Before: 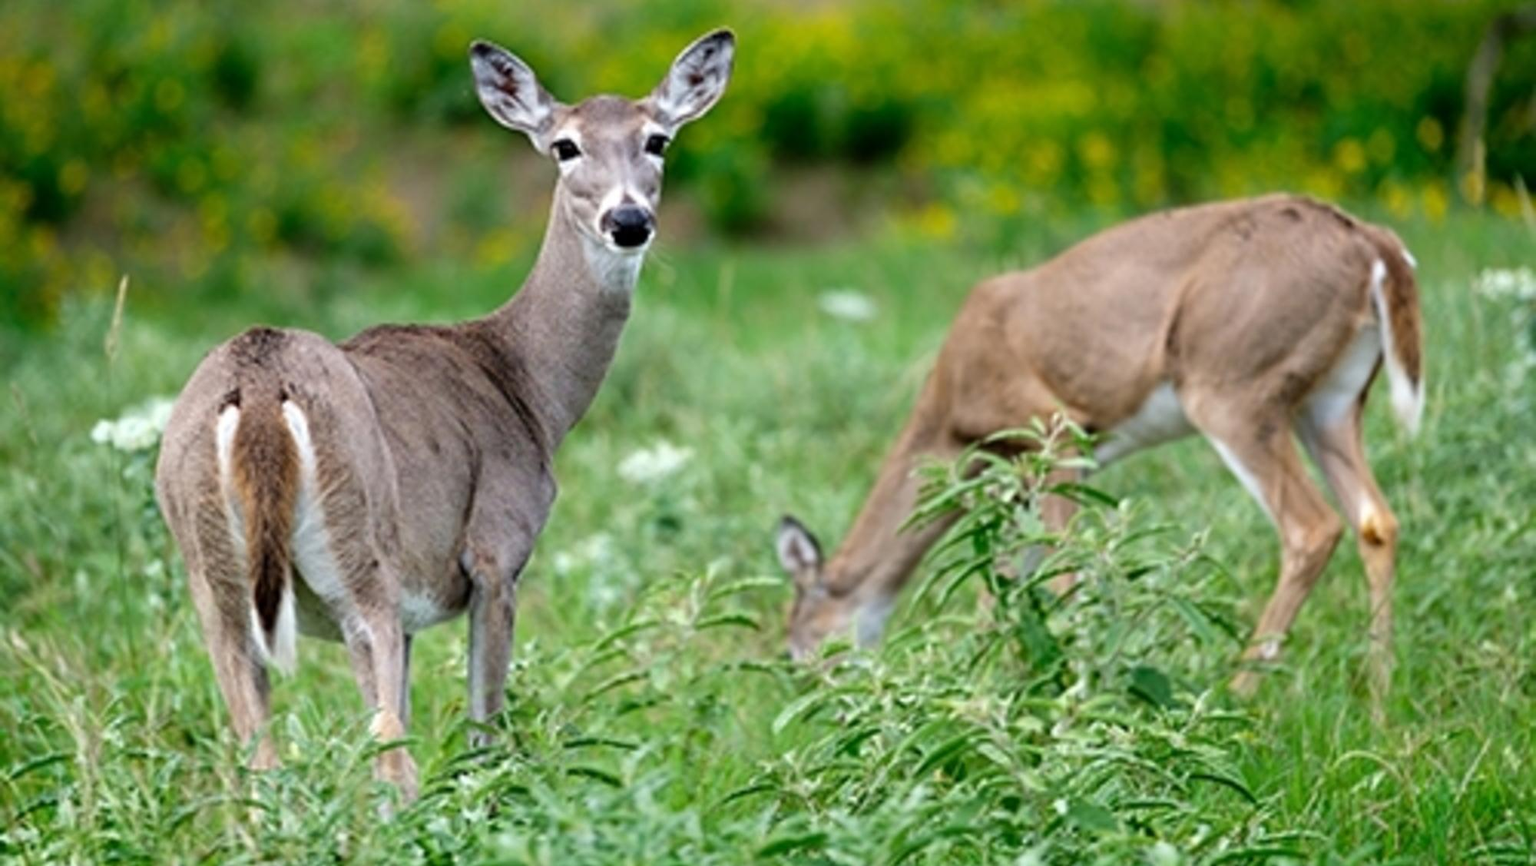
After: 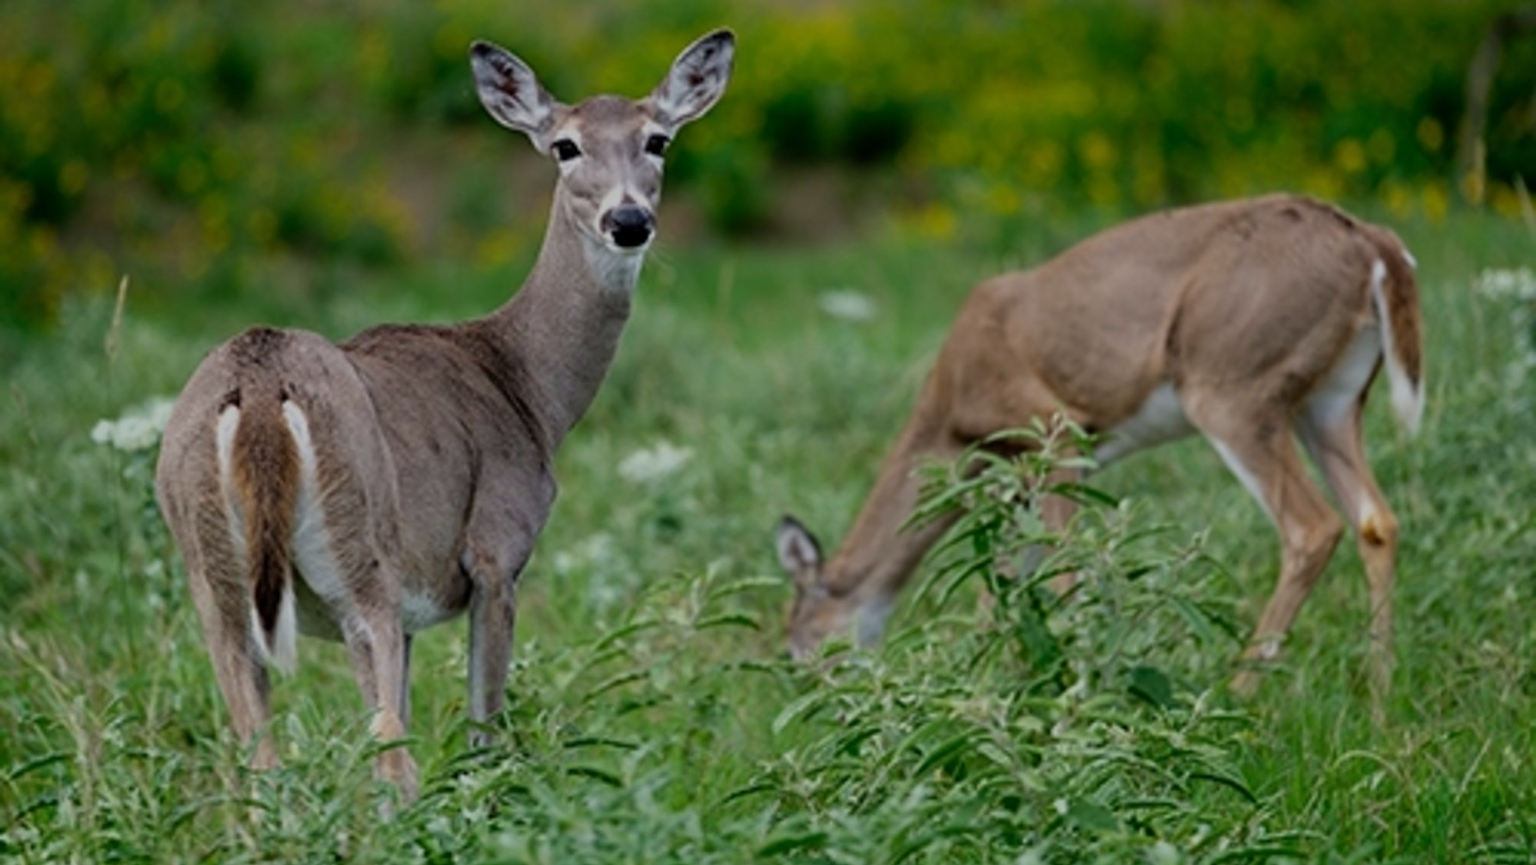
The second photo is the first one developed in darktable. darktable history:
exposure: exposure -0.979 EV, compensate highlight preservation false
